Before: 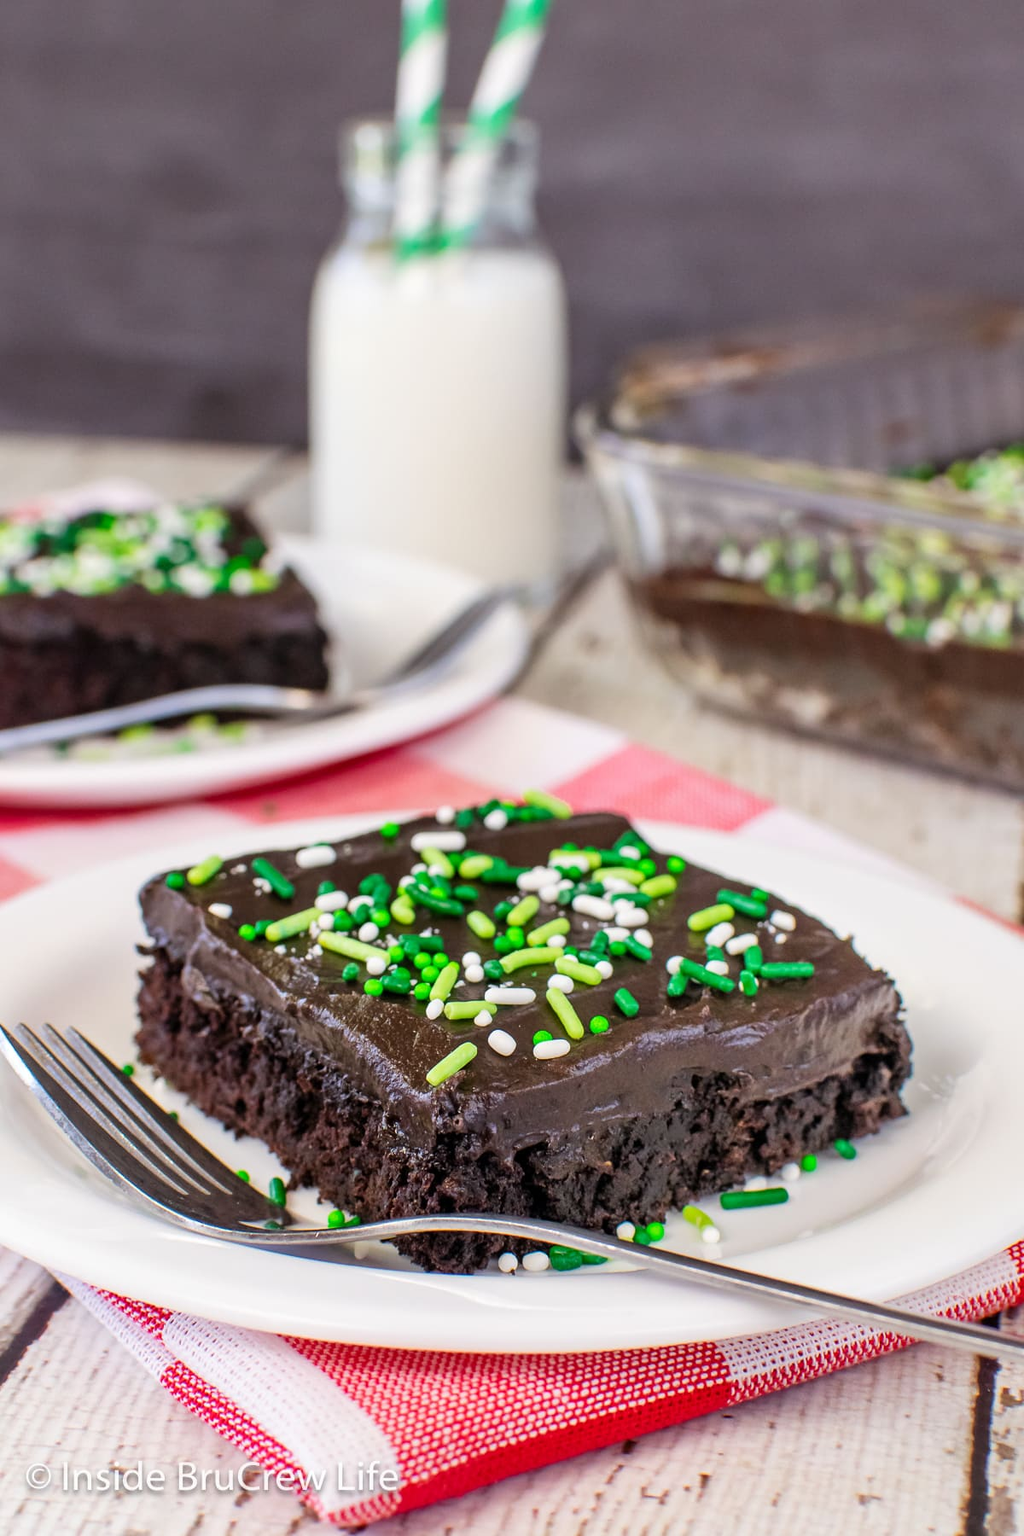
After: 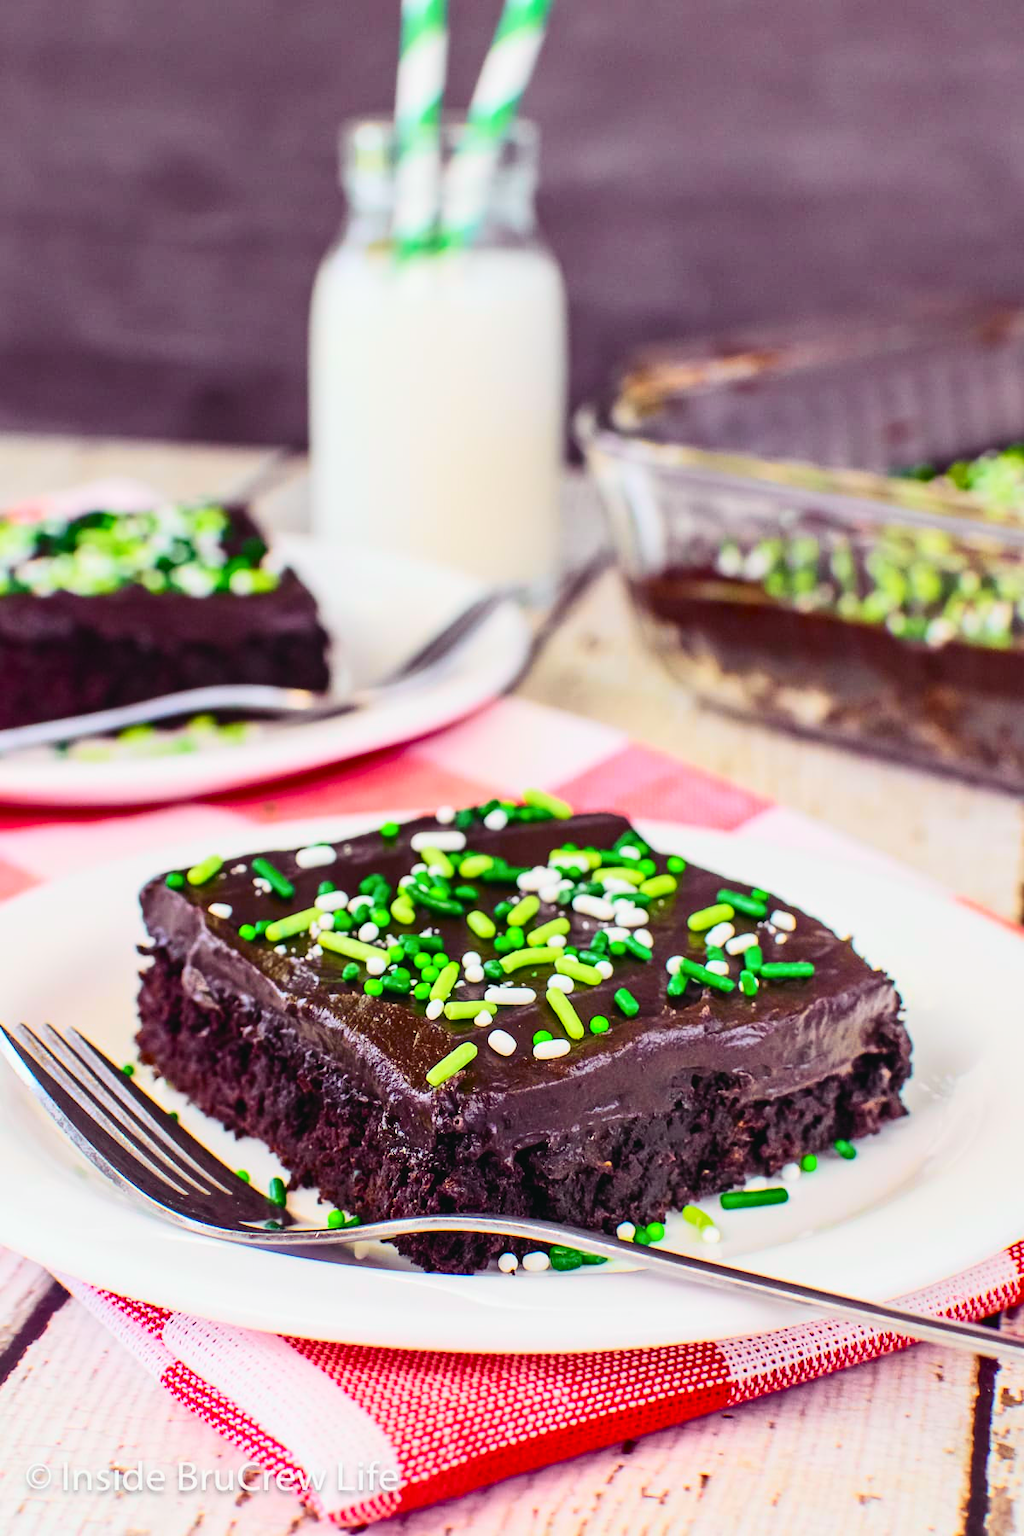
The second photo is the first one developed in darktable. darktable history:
color balance rgb: shadows lift › luminance -21.854%, shadows lift › chroma 9.261%, shadows lift › hue 285.27°, perceptual saturation grading › global saturation 19.621%
tone curve: curves: ch0 [(0, 0.028) (0.037, 0.05) (0.123, 0.108) (0.19, 0.164) (0.269, 0.247) (0.475, 0.533) (0.595, 0.695) (0.718, 0.823) (0.855, 0.913) (1, 0.982)]; ch1 [(0, 0) (0.243, 0.245) (0.427, 0.41) (0.493, 0.481) (0.505, 0.502) (0.536, 0.545) (0.56, 0.582) (0.611, 0.644) (0.769, 0.807) (1, 1)]; ch2 [(0, 0) (0.249, 0.216) (0.349, 0.321) (0.424, 0.442) (0.476, 0.483) (0.498, 0.499) (0.517, 0.519) (0.532, 0.55) (0.569, 0.608) (0.614, 0.661) (0.706, 0.75) (0.808, 0.809) (0.991, 0.968)], color space Lab, independent channels, preserve colors none
